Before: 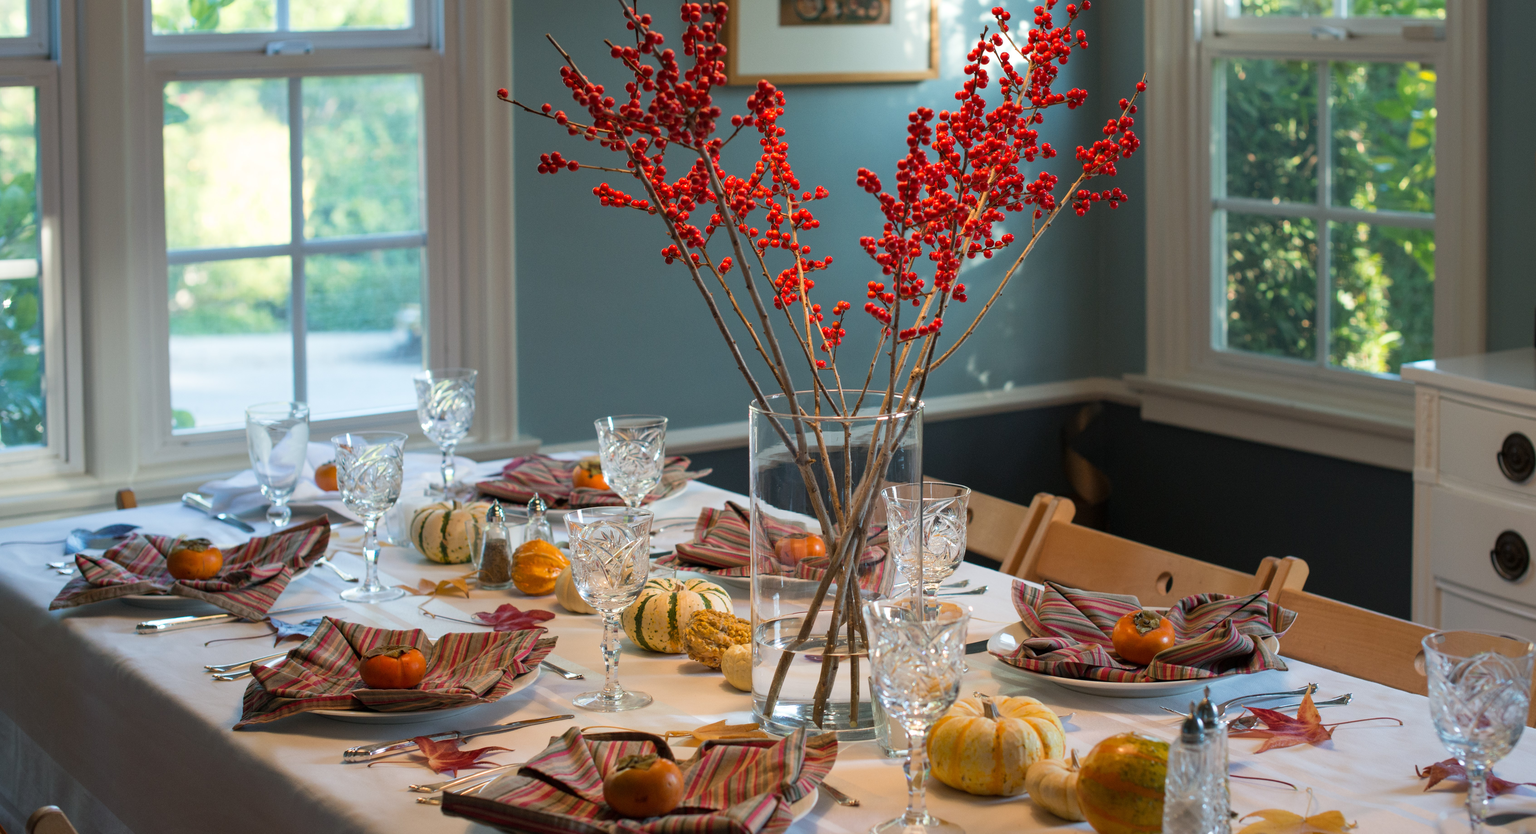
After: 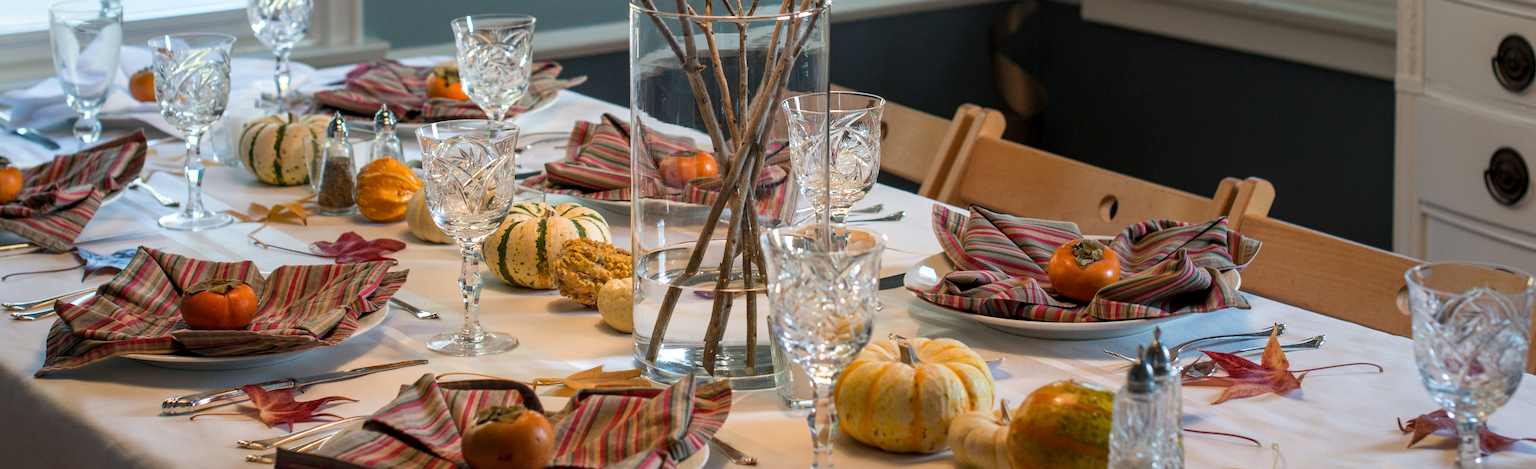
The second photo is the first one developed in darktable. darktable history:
exposure: black level correction 0, compensate highlight preservation false
sharpen: radius 1.016, threshold 0.871
local contrast: on, module defaults
crop and rotate: left 13.244%, top 48.355%, bottom 2.811%
